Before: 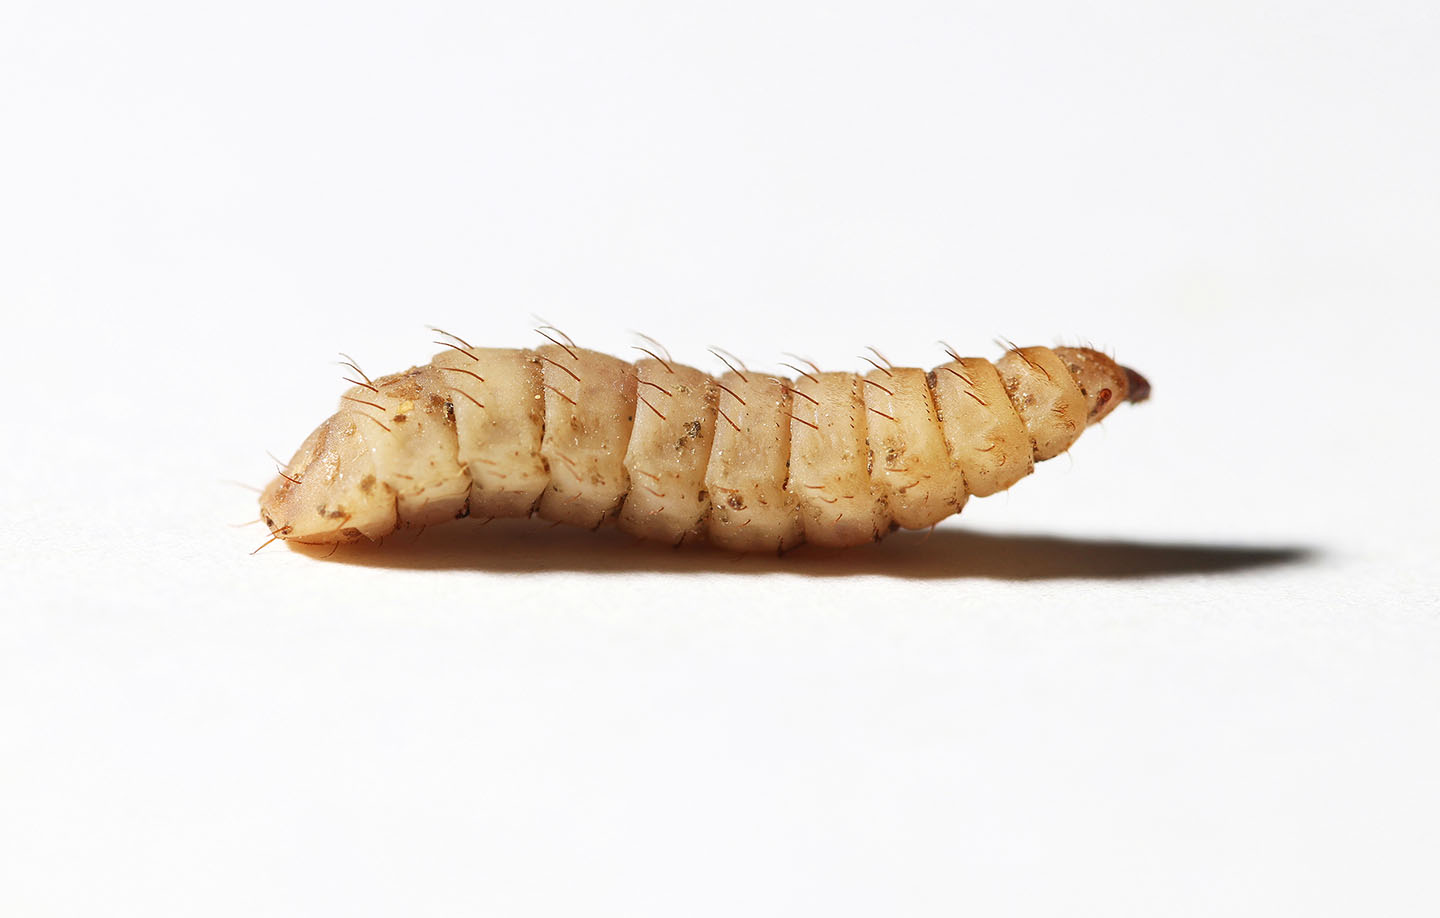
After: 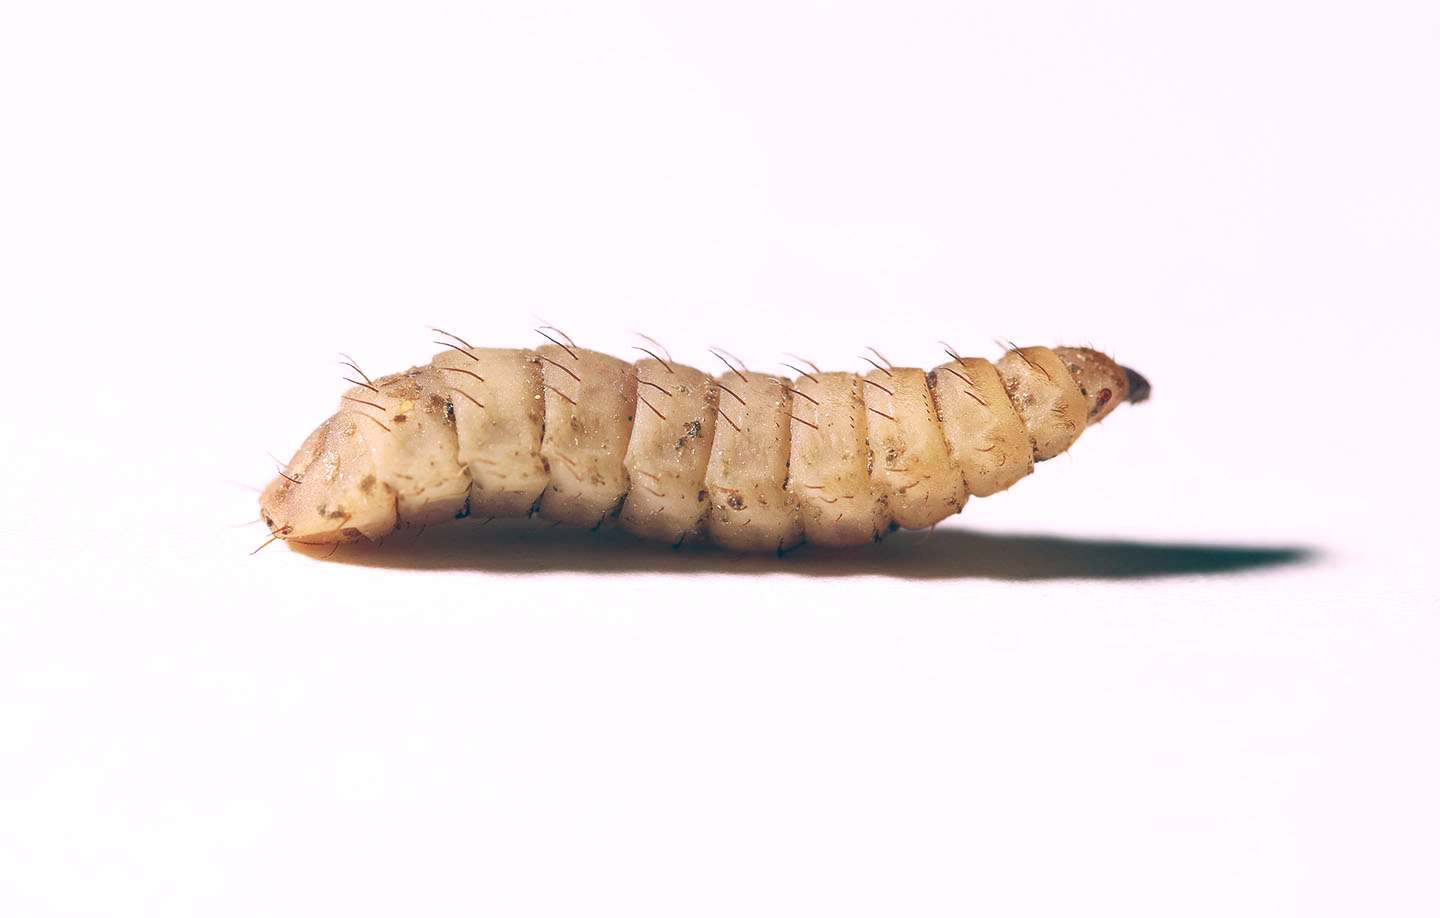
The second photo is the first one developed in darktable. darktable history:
white balance: red 0.967, blue 1.119, emerald 0.756
color balance: lift [1.006, 0.985, 1.002, 1.015], gamma [1, 0.953, 1.008, 1.047], gain [1.076, 1.13, 1.004, 0.87]
